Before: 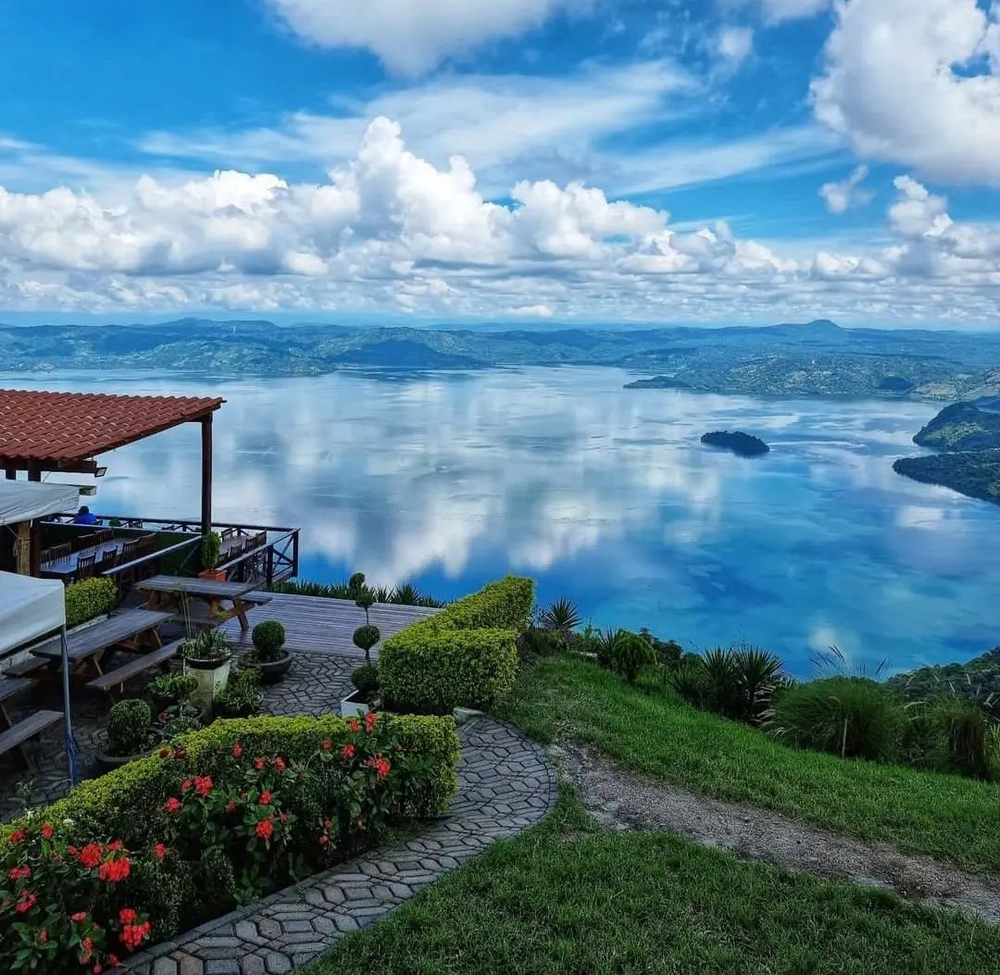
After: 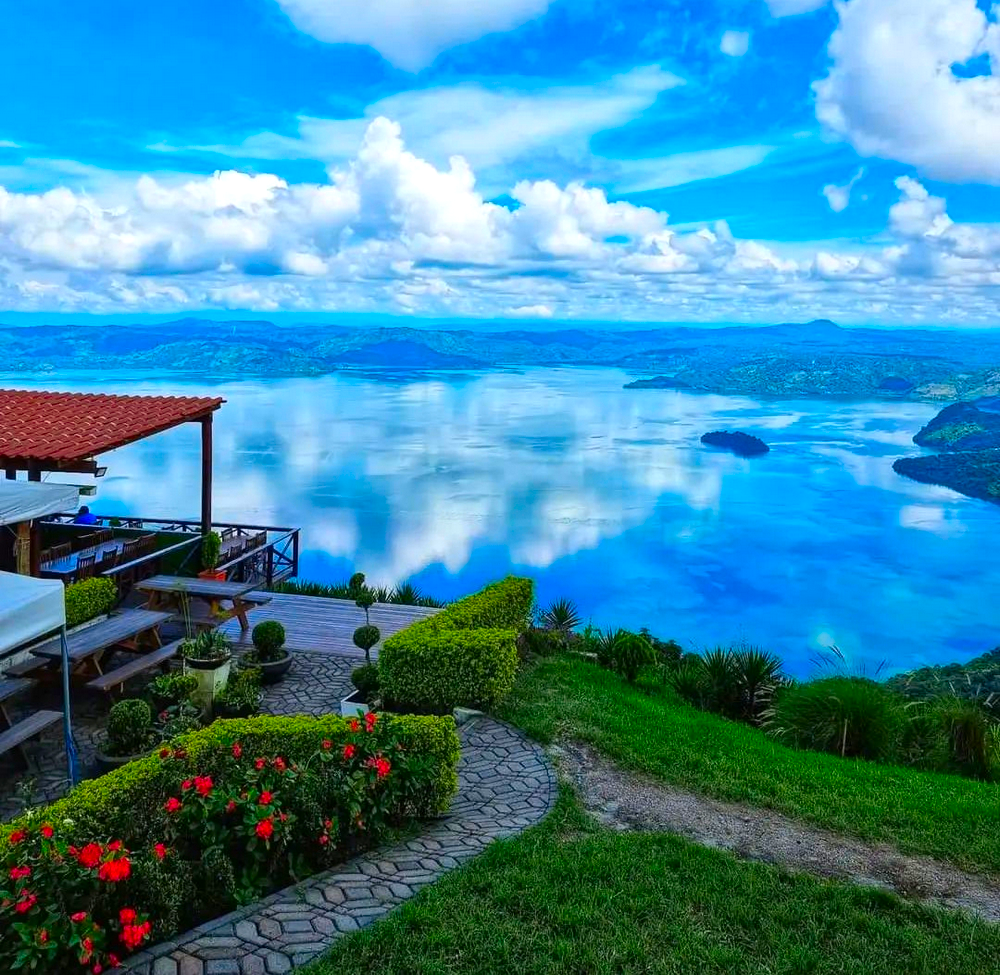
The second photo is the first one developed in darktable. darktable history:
exposure: exposure 0.161 EV, compensate highlight preservation false
color correction: saturation 1.8
